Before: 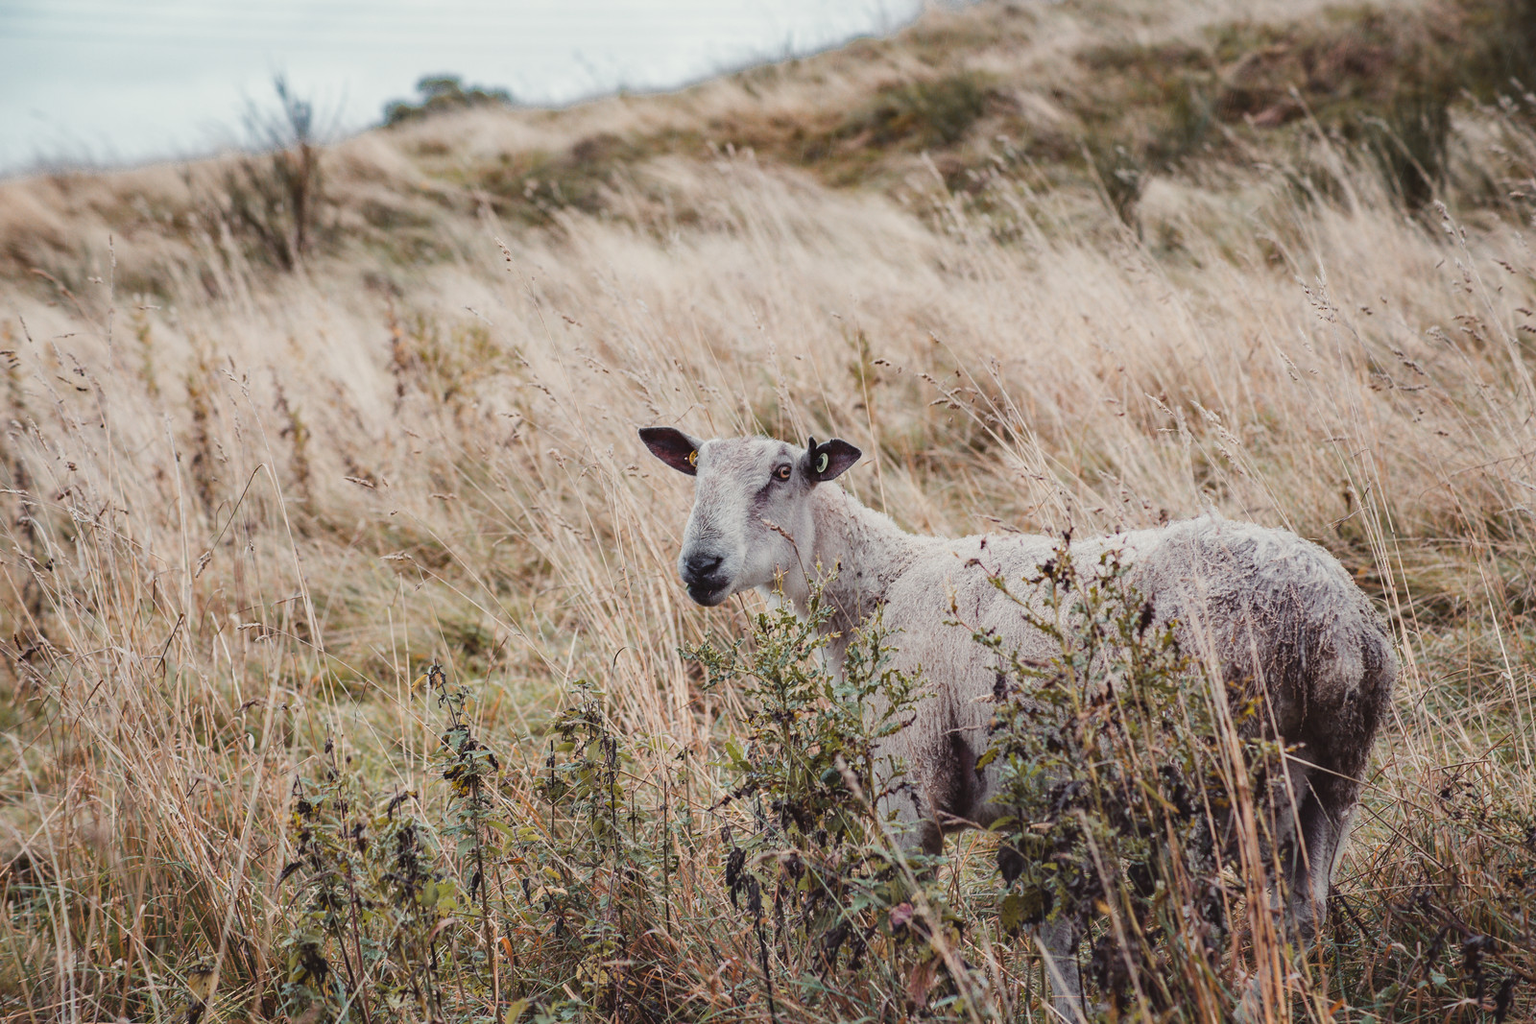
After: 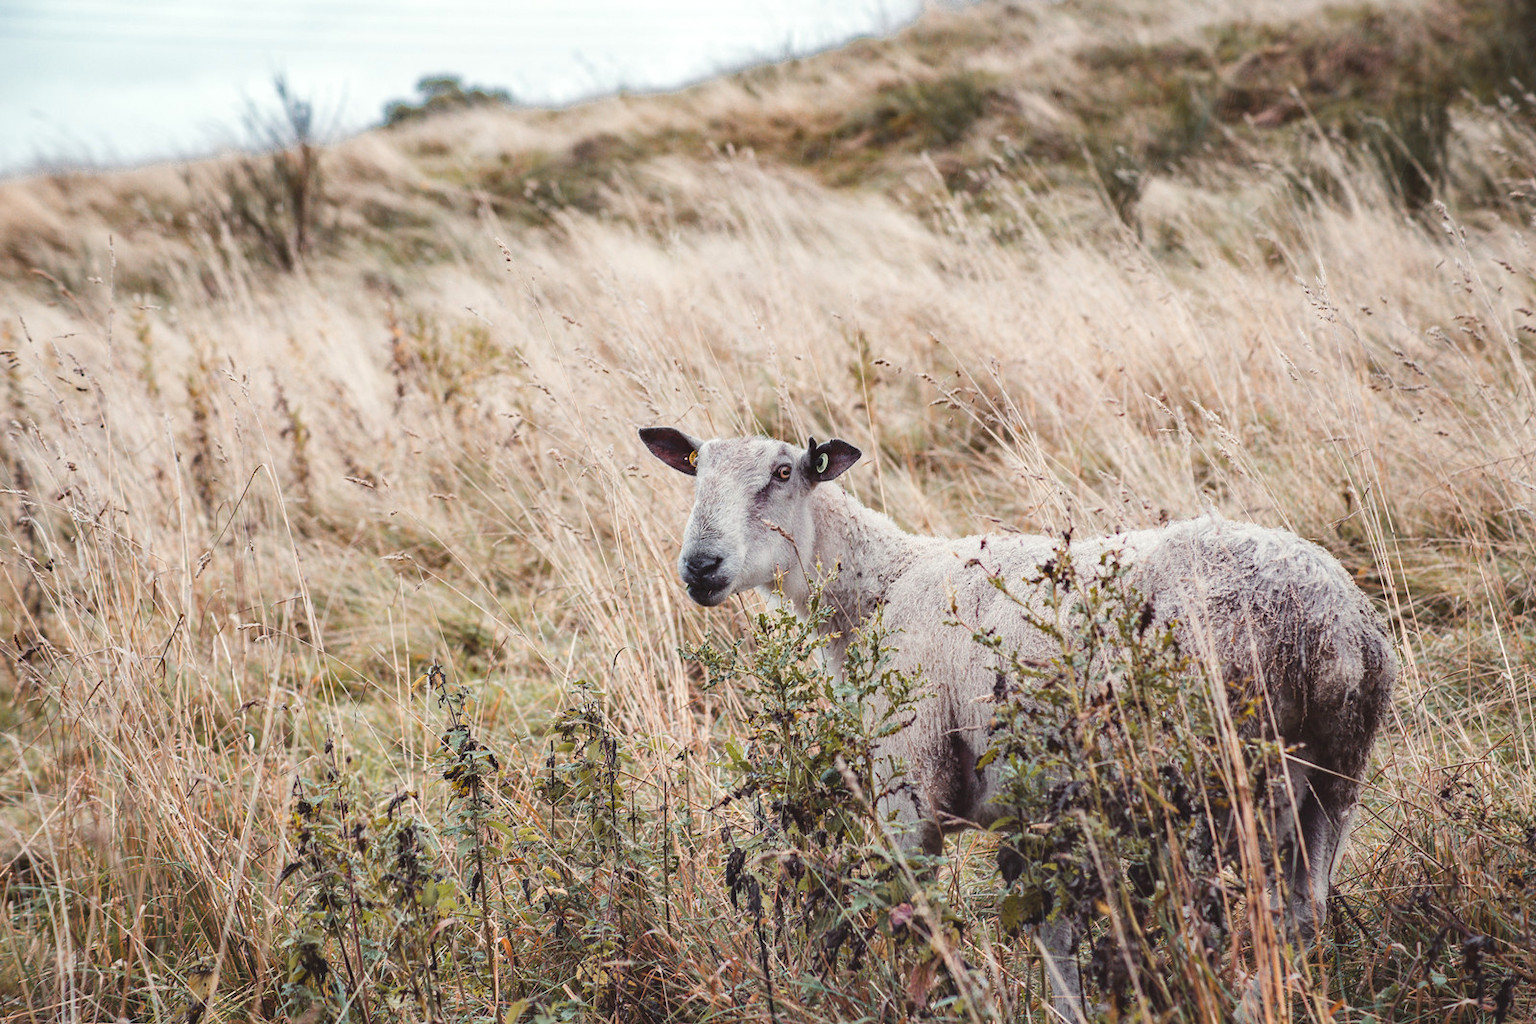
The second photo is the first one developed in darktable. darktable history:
exposure: exposure 0.356 EV, compensate highlight preservation false
